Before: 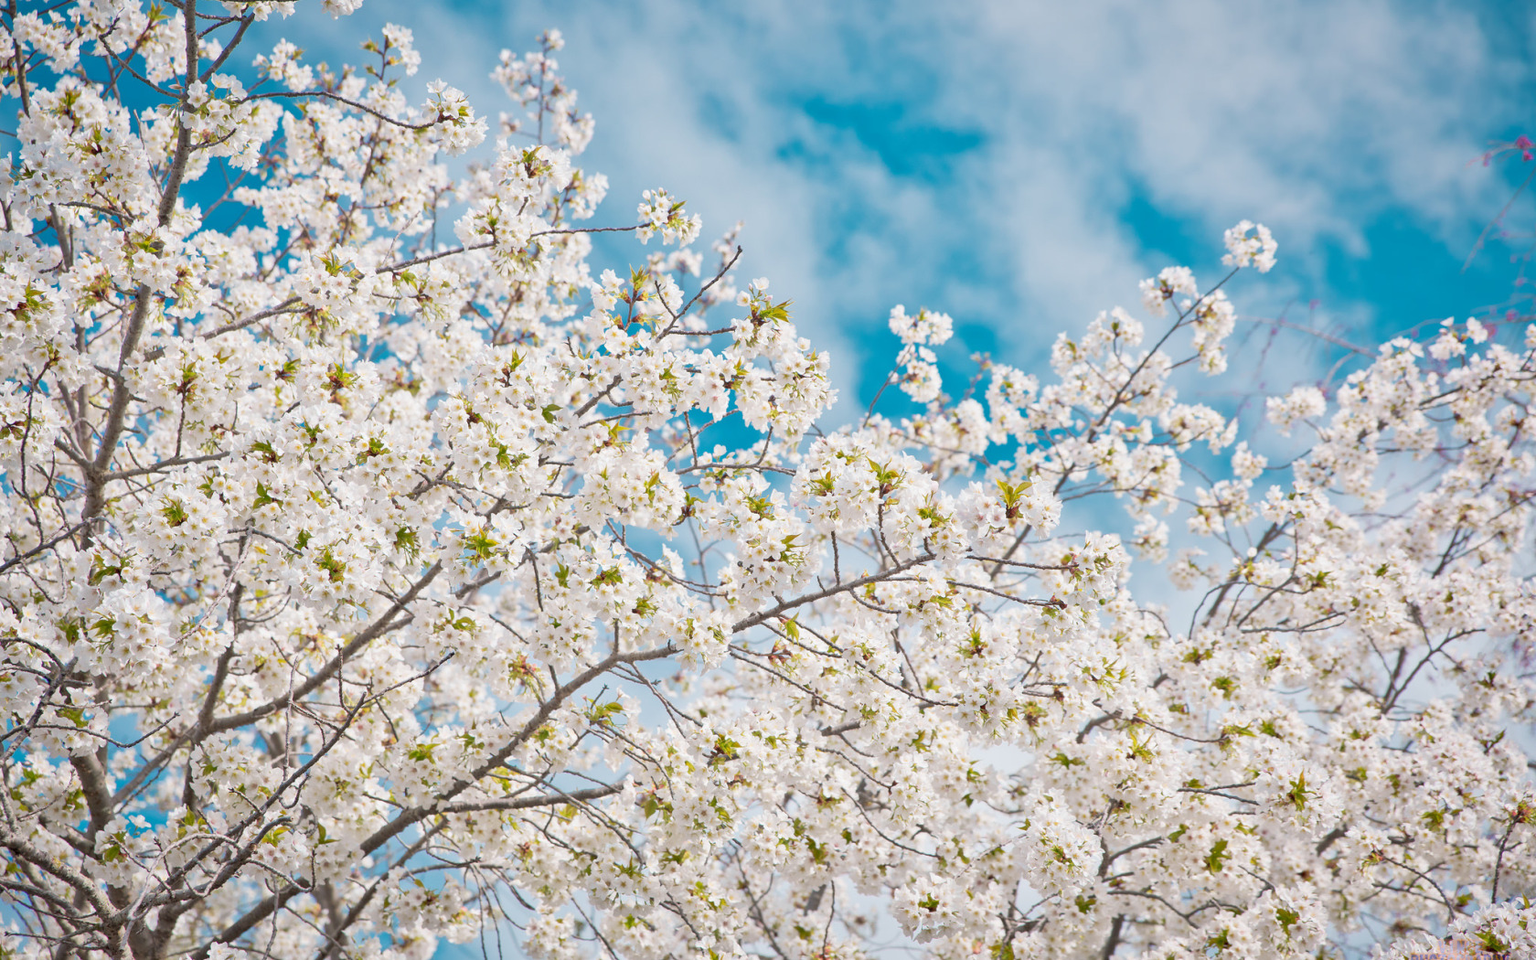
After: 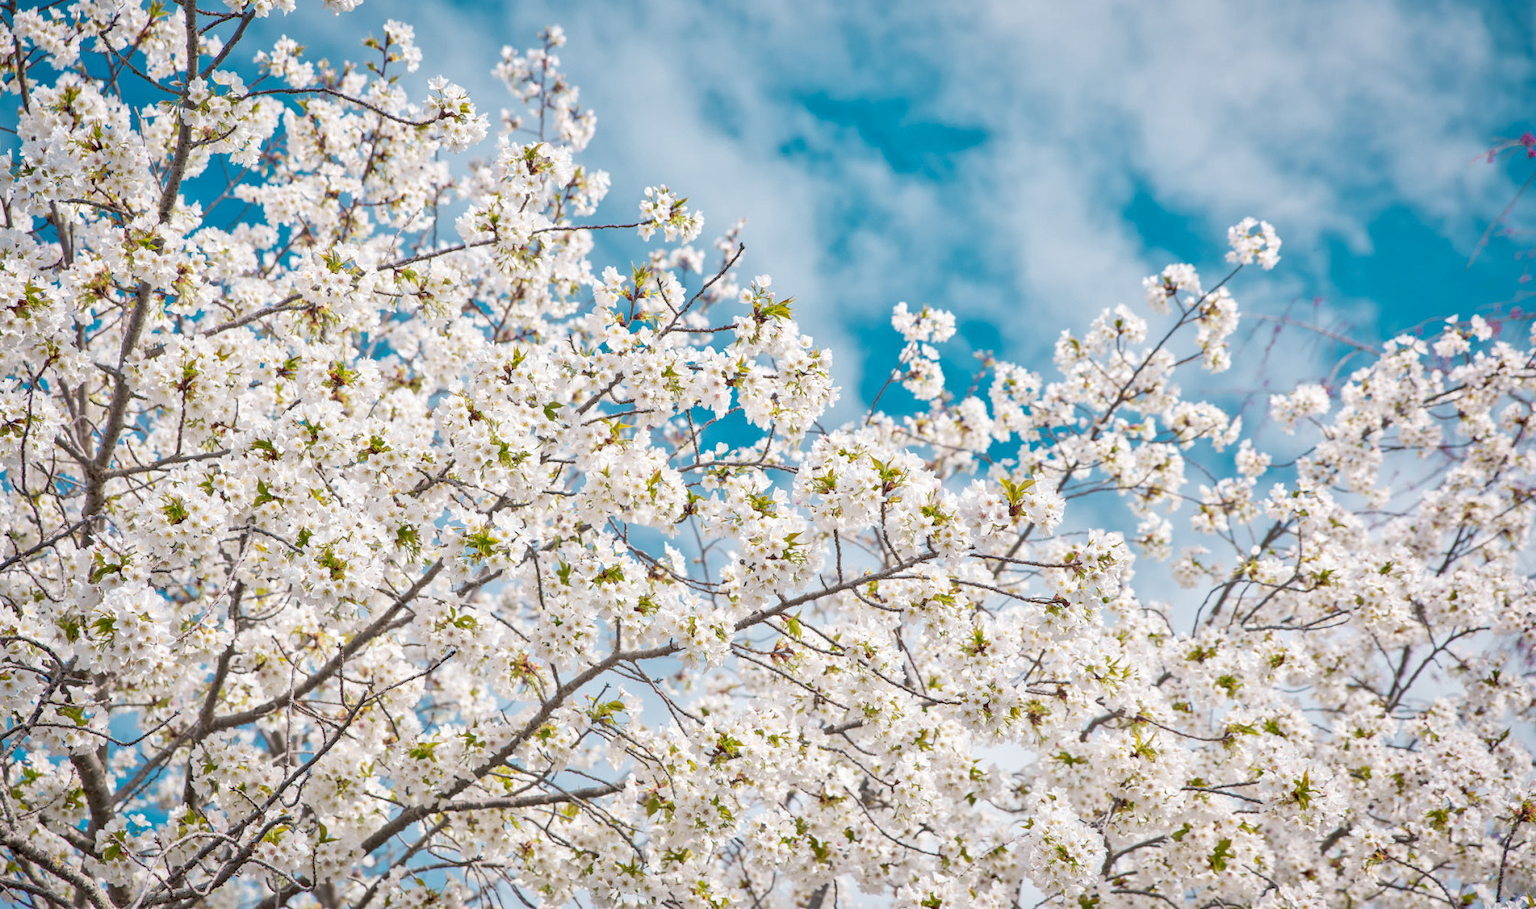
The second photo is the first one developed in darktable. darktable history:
base curve: preserve colors none
crop: top 0.448%, right 0.264%, bottom 5.045%
local contrast: detail 130%
